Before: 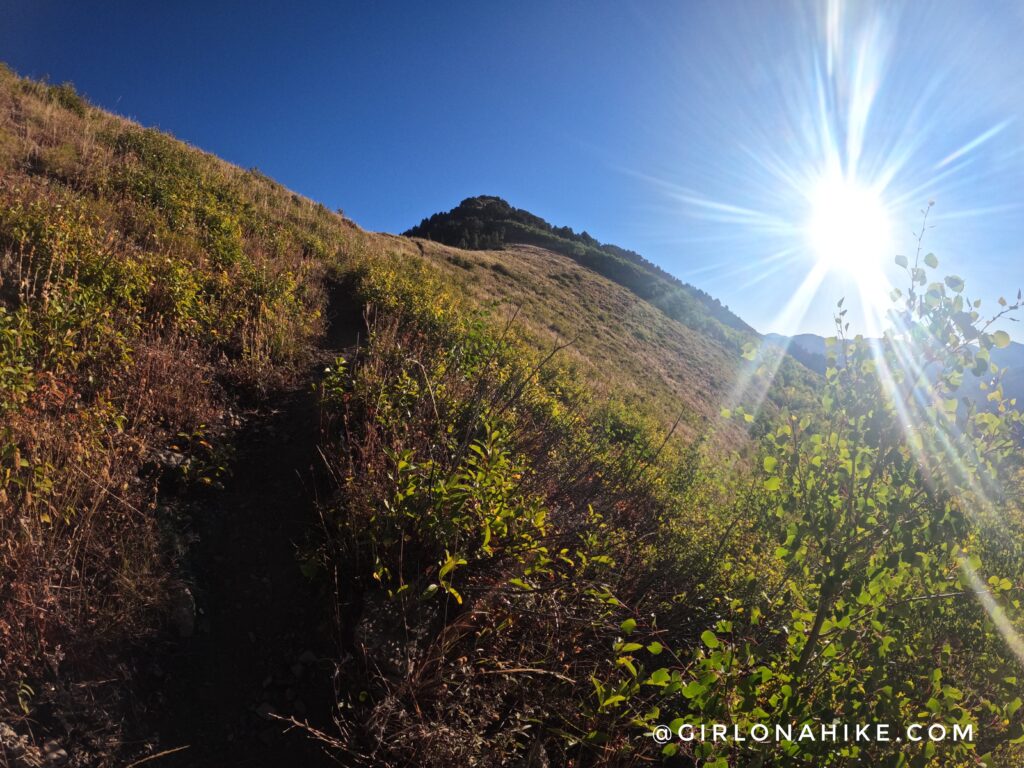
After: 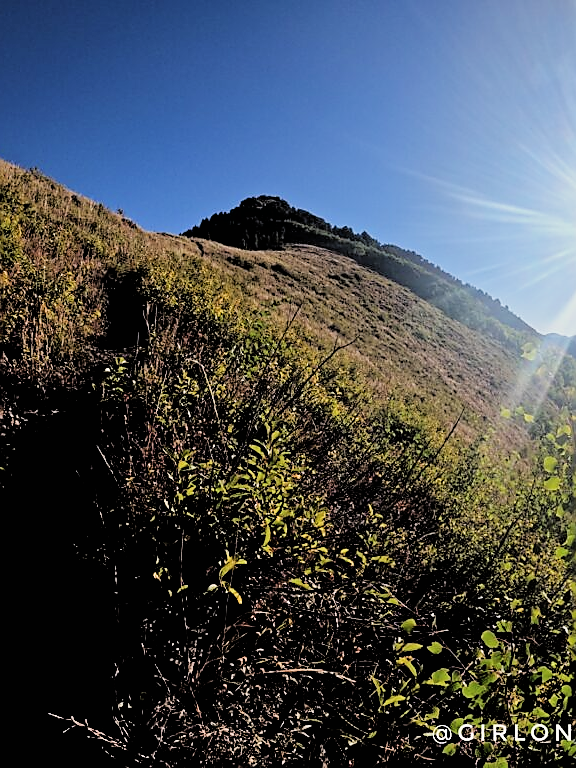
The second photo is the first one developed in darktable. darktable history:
filmic rgb: black relative exposure -3.31 EV, white relative exposure 3.45 EV, hardness 2.36, contrast 1.103
shadows and highlights: shadows 37.27, highlights -28.18, soften with gaussian
crop: left 21.496%, right 22.254%
sharpen: radius 1.4, amount 1.25, threshold 0.7
